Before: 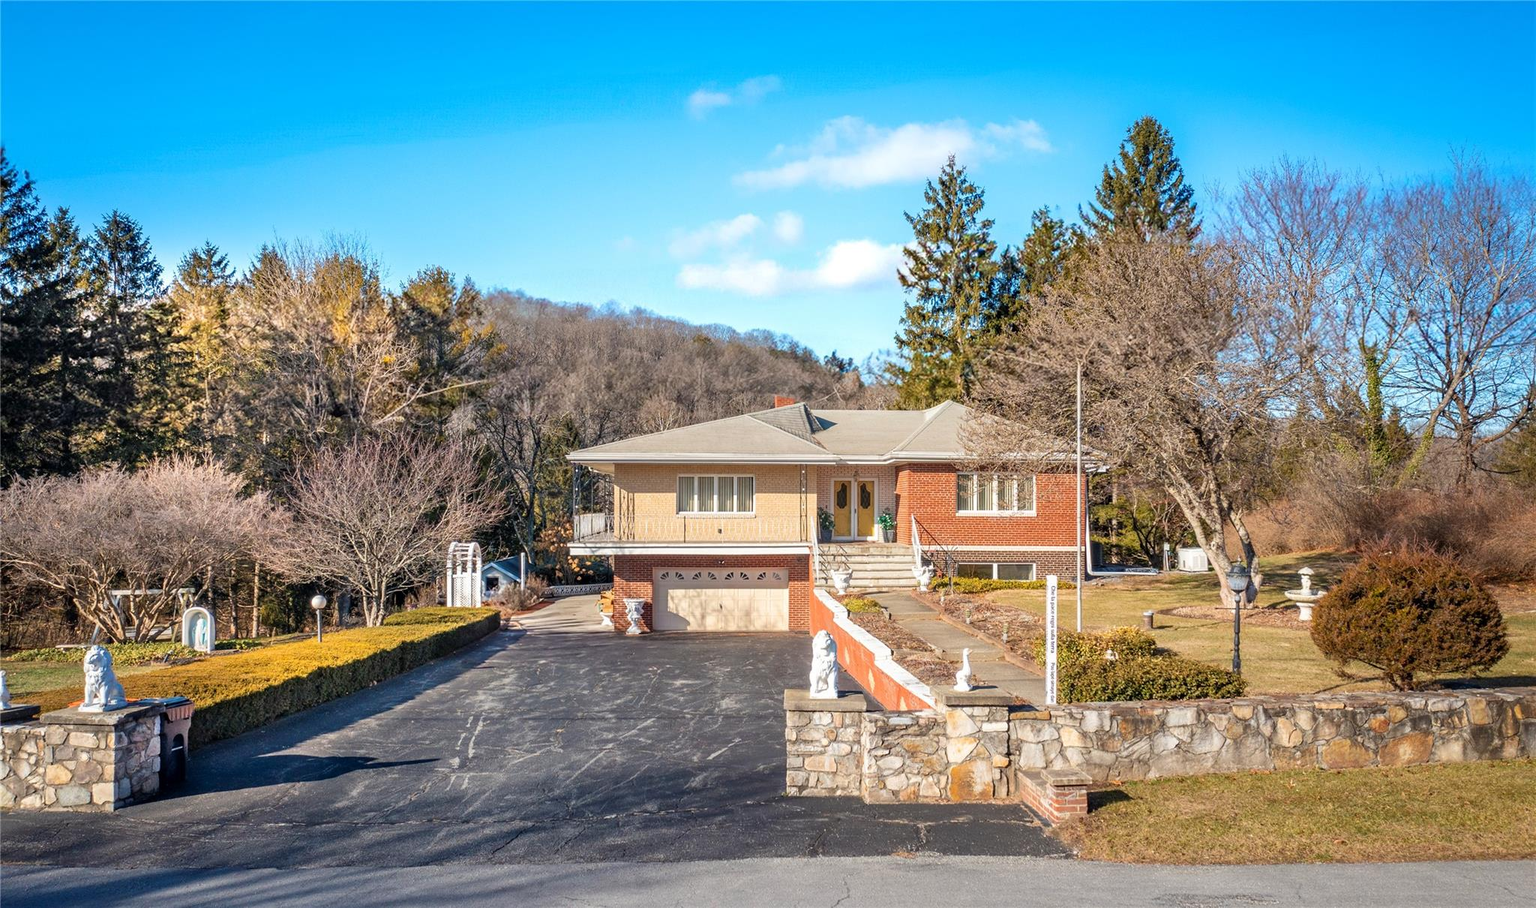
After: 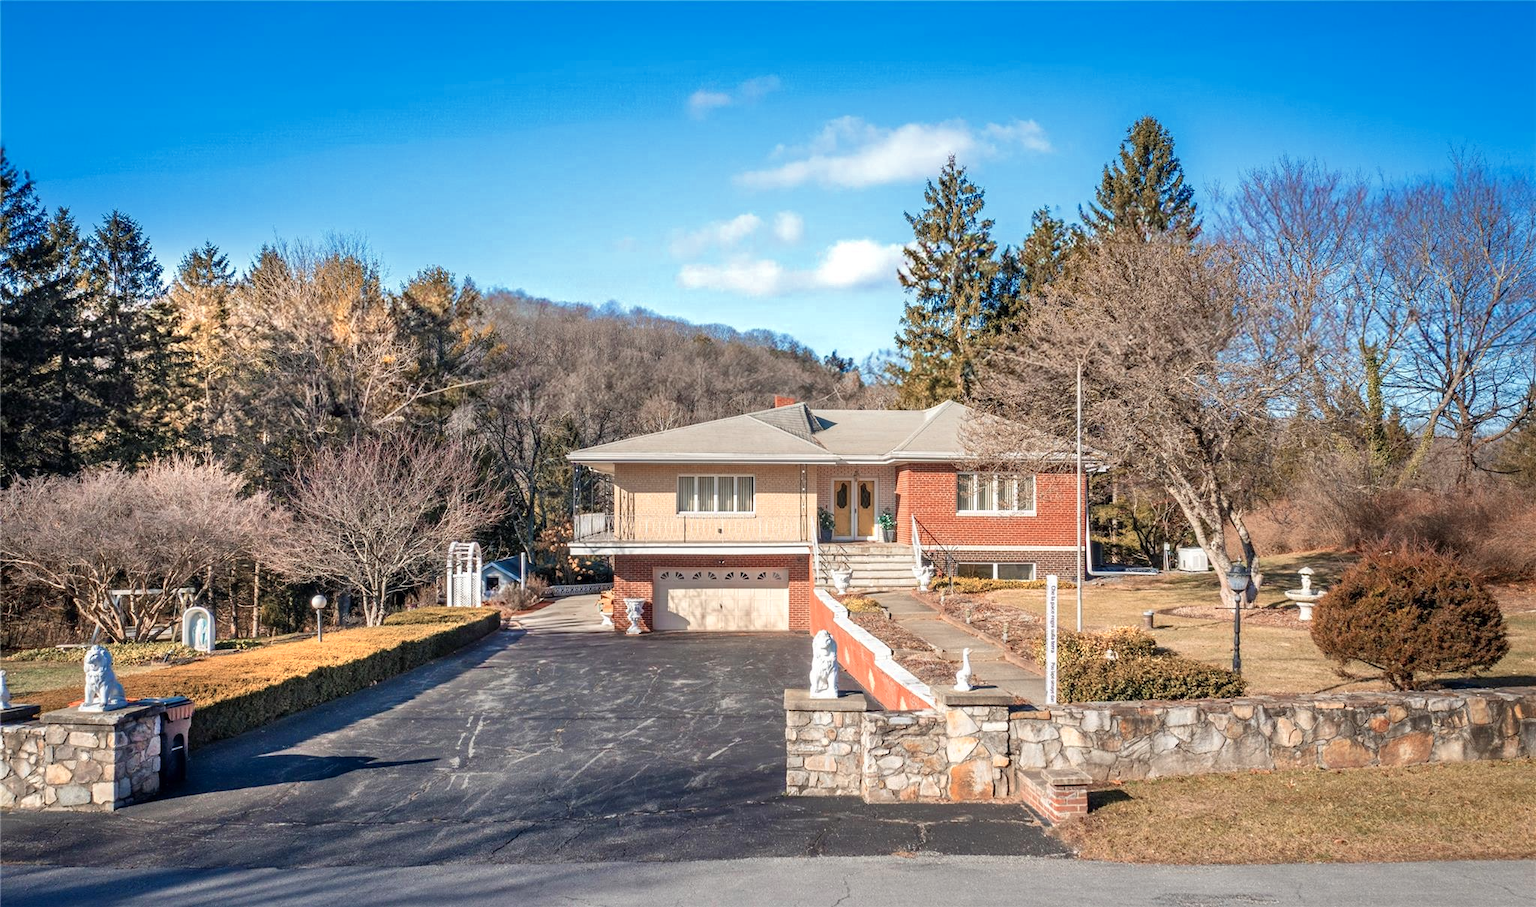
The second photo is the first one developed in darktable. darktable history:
color zones: curves: ch0 [(0, 0.473) (0.001, 0.473) (0.226, 0.548) (0.4, 0.589) (0.525, 0.54) (0.728, 0.403) (0.999, 0.473) (1, 0.473)]; ch1 [(0, 0.619) (0.001, 0.619) (0.234, 0.388) (0.4, 0.372) (0.528, 0.422) (0.732, 0.53) (0.999, 0.619) (1, 0.619)]; ch2 [(0, 0.547) (0.001, 0.547) (0.226, 0.45) (0.4, 0.525) (0.525, 0.585) (0.8, 0.511) (0.999, 0.547) (1, 0.547)]
